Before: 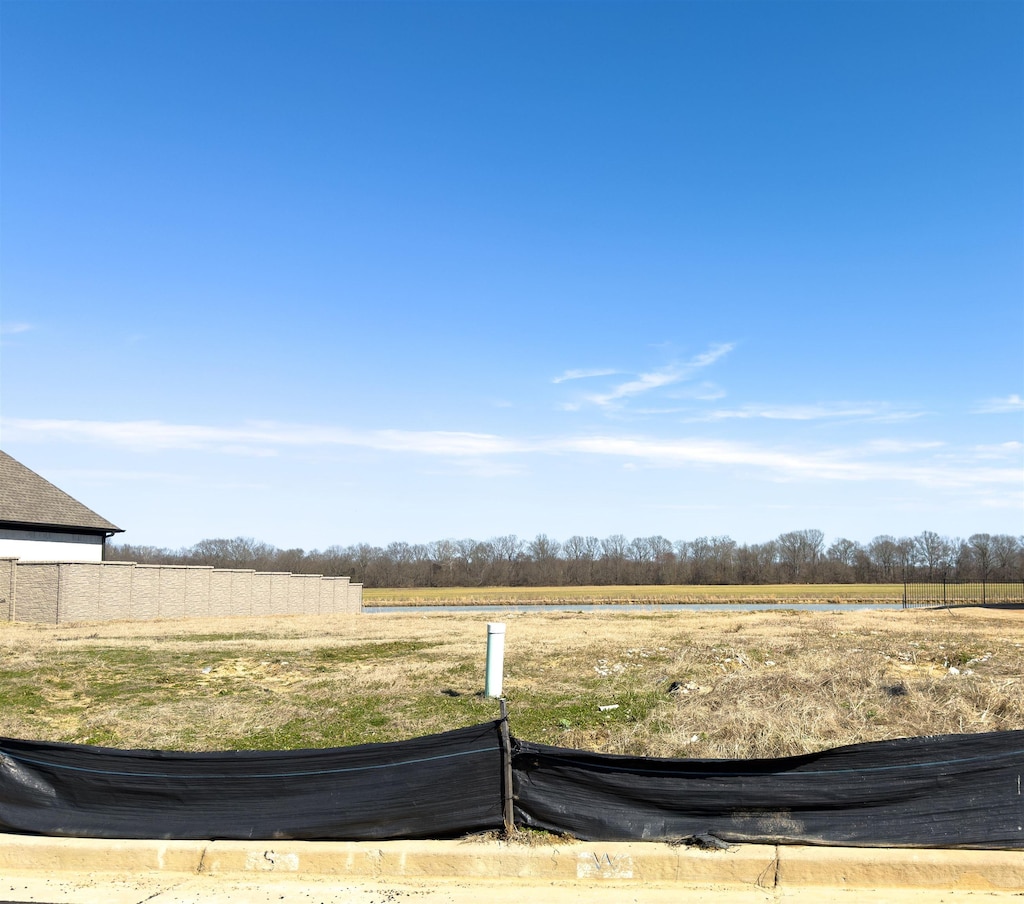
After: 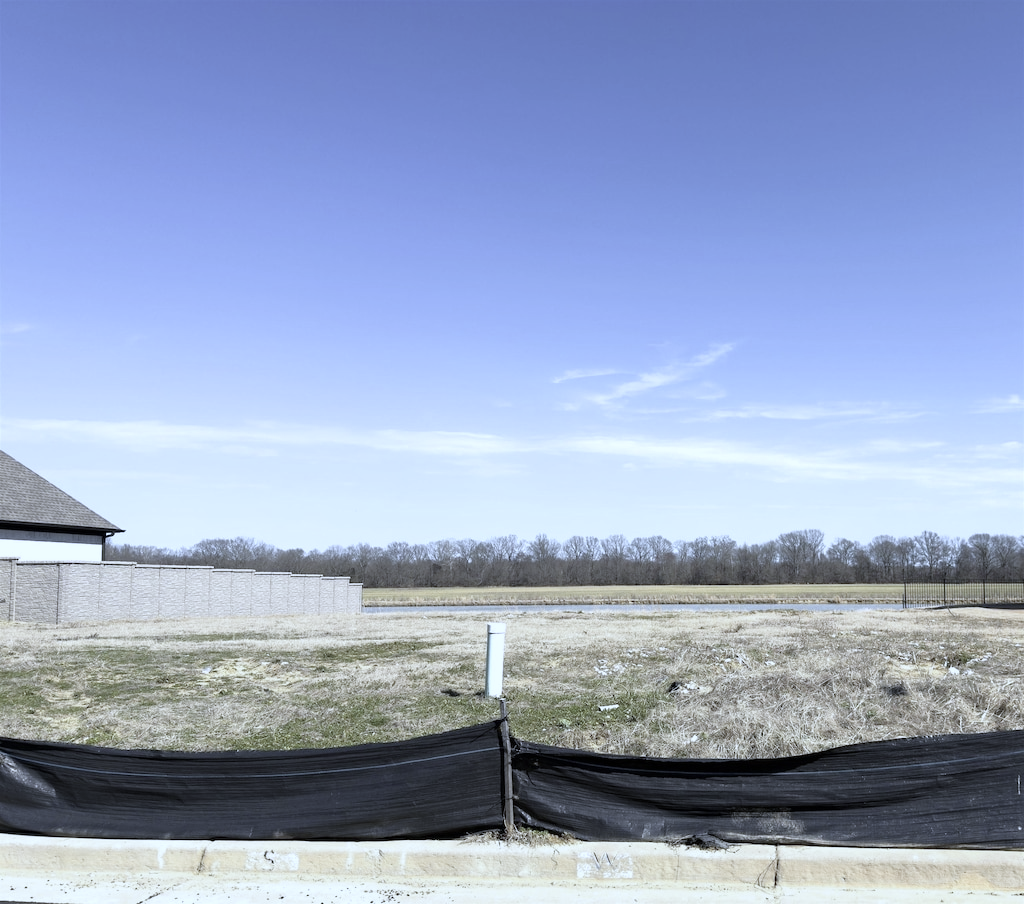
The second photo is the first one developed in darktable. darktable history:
white balance: red 0.871, blue 1.249
color zones: curves: ch0 [(0, 0.6) (0.129, 0.585) (0.193, 0.596) (0.429, 0.5) (0.571, 0.5) (0.714, 0.5) (0.857, 0.5) (1, 0.6)]; ch1 [(0, 0.453) (0.112, 0.245) (0.213, 0.252) (0.429, 0.233) (0.571, 0.231) (0.683, 0.242) (0.857, 0.296) (1, 0.453)]
